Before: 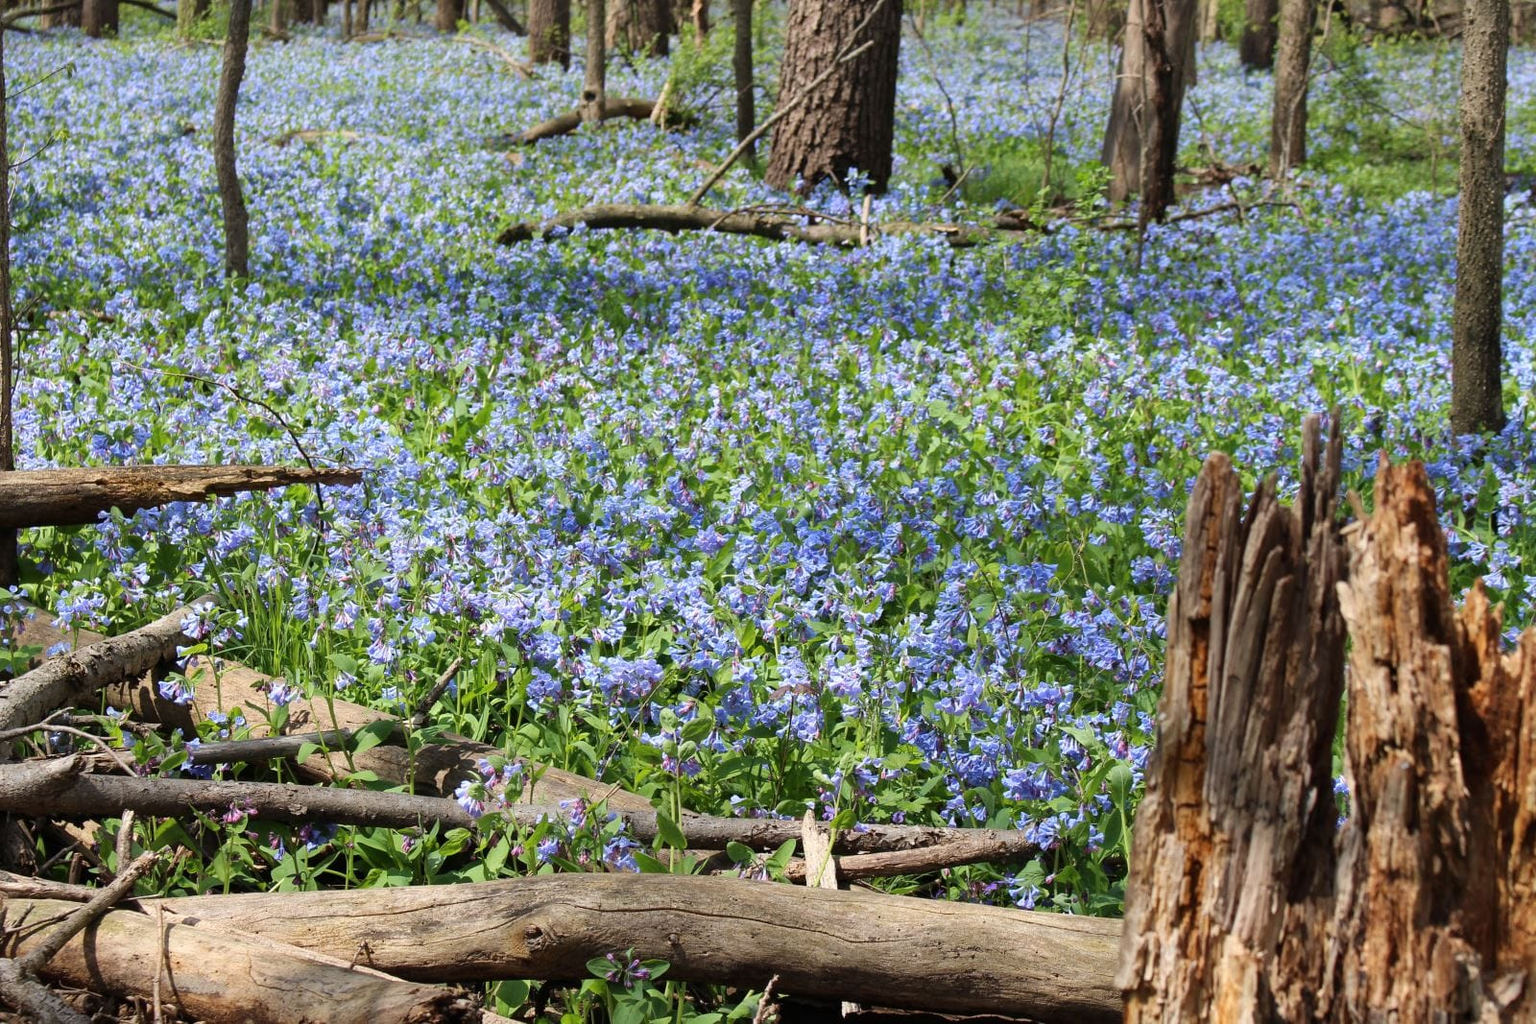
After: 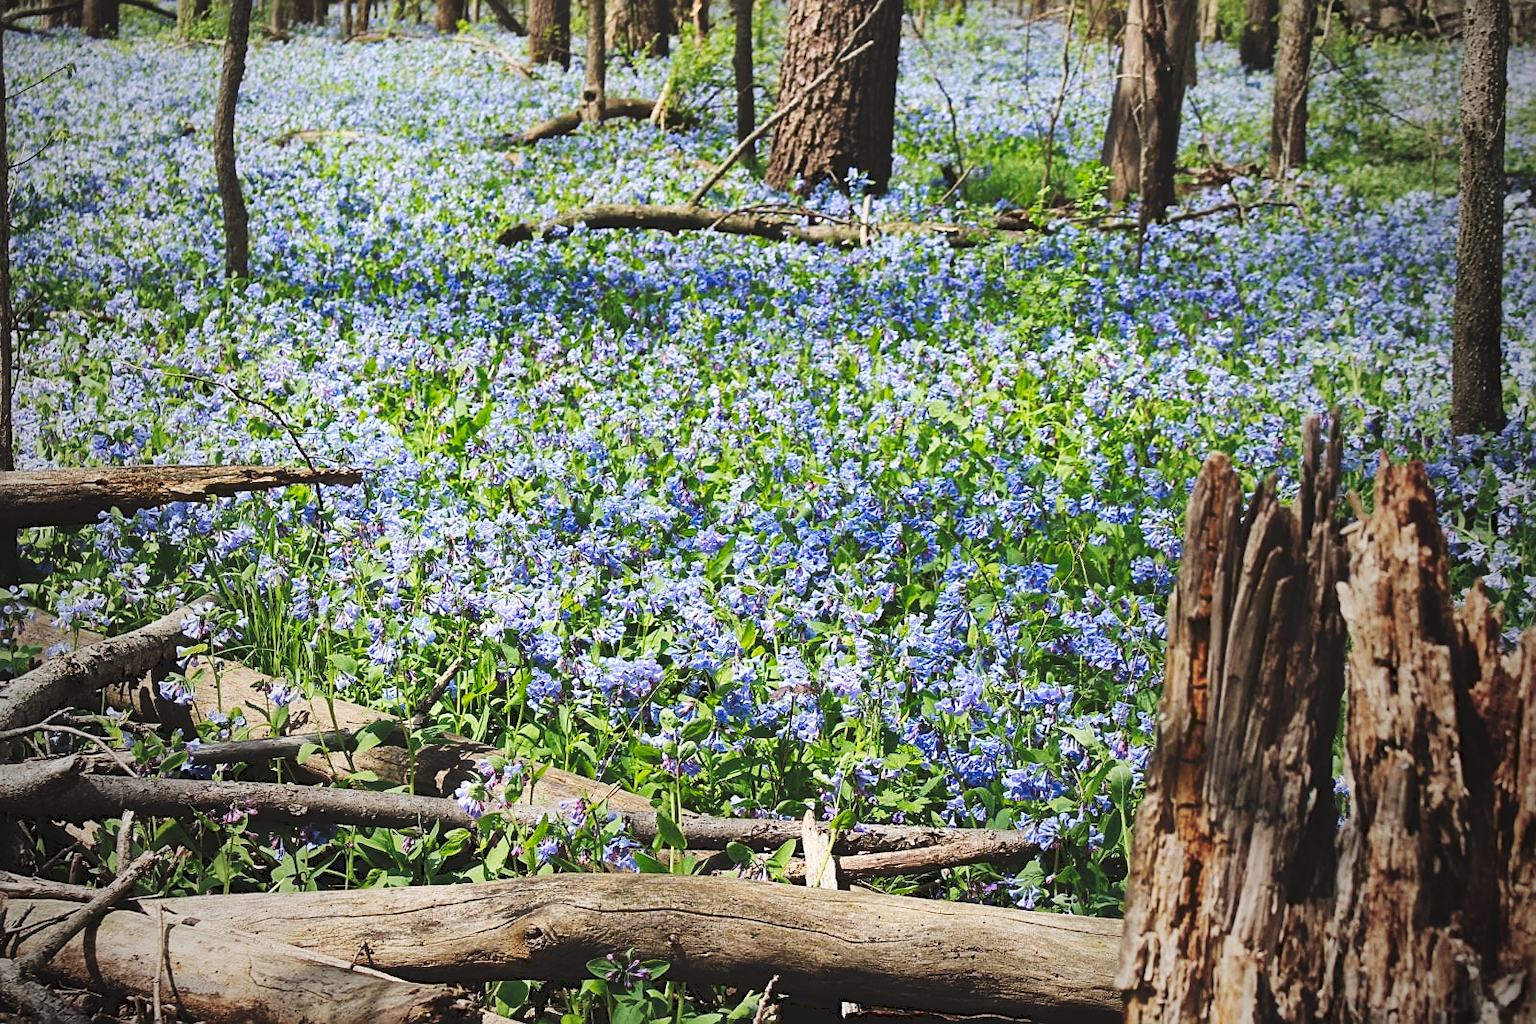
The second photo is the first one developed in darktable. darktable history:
vignetting: fall-off start 72.14%, fall-off radius 108.07%, brightness -0.713, saturation -0.488, center (-0.054, -0.359), width/height ratio 0.729
tone curve: curves: ch0 [(0, 0) (0.003, 0.117) (0.011, 0.118) (0.025, 0.123) (0.044, 0.13) (0.069, 0.137) (0.1, 0.149) (0.136, 0.157) (0.177, 0.184) (0.224, 0.217) (0.277, 0.257) (0.335, 0.324) (0.399, 0.406) (0.468, 0.511) (0.543, 0.609) (0.623, 0.712) (0.709, 0.8) (0.801, 0.877) (0.898, 0.938) (1, 1)], preserve colors none
sharpen: on, module defaults
